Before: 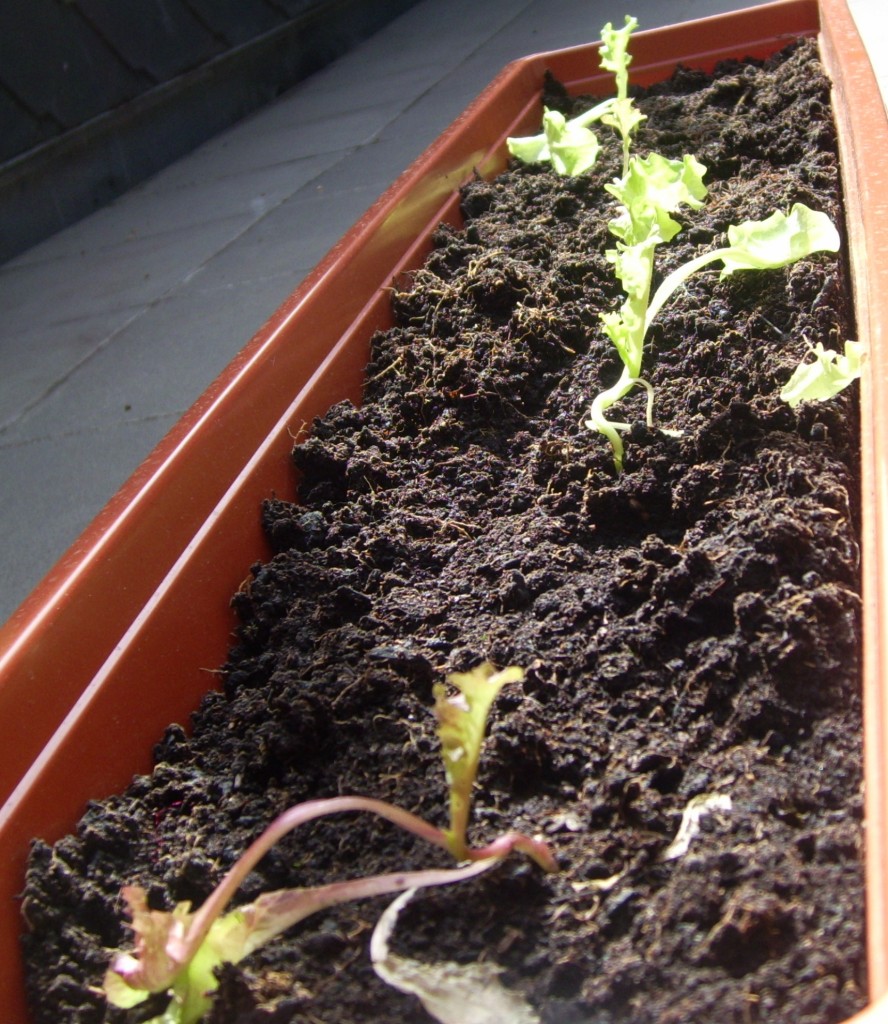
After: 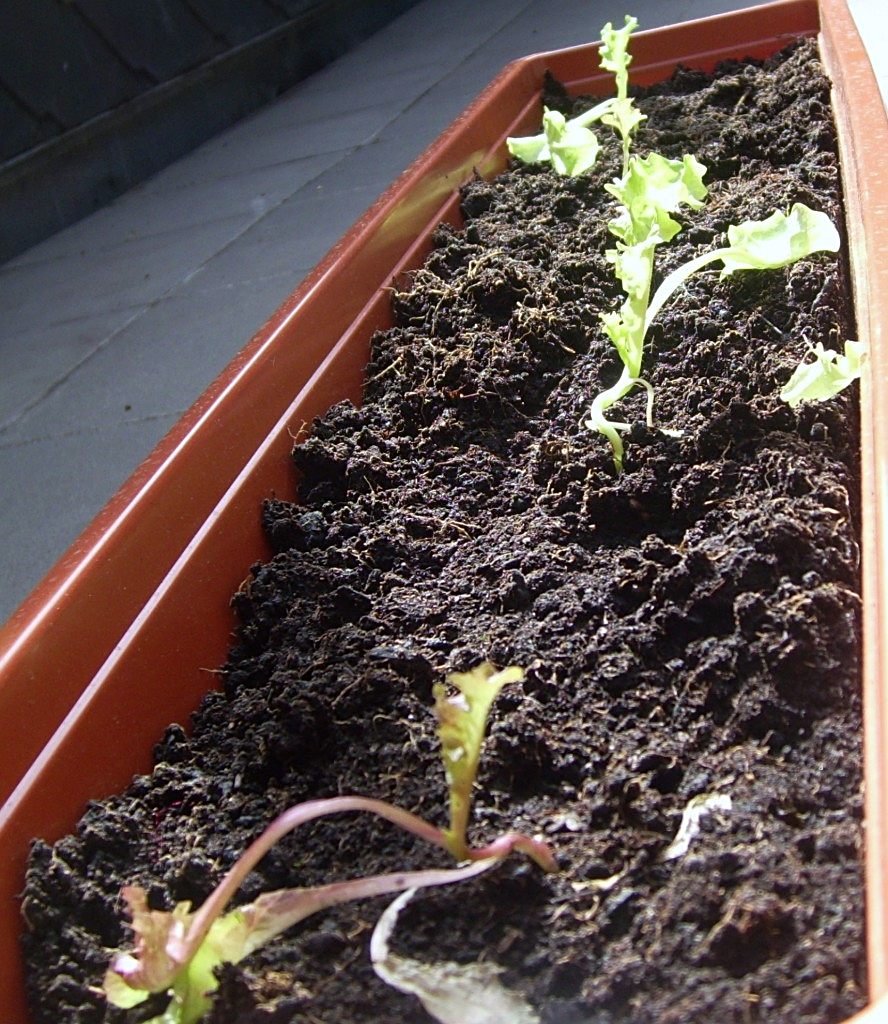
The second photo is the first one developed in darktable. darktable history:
sharpen: on, module defaults
white balance: red 0.967, blue 1.049
